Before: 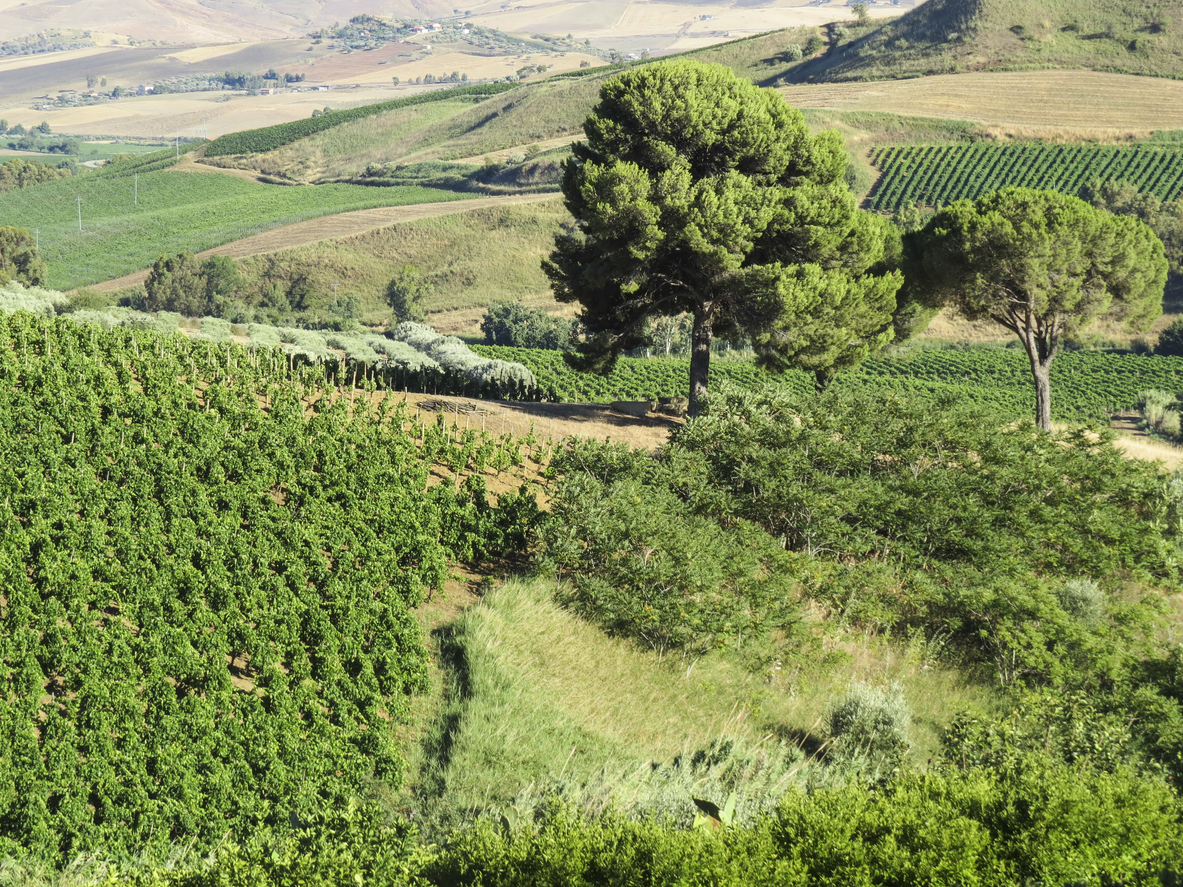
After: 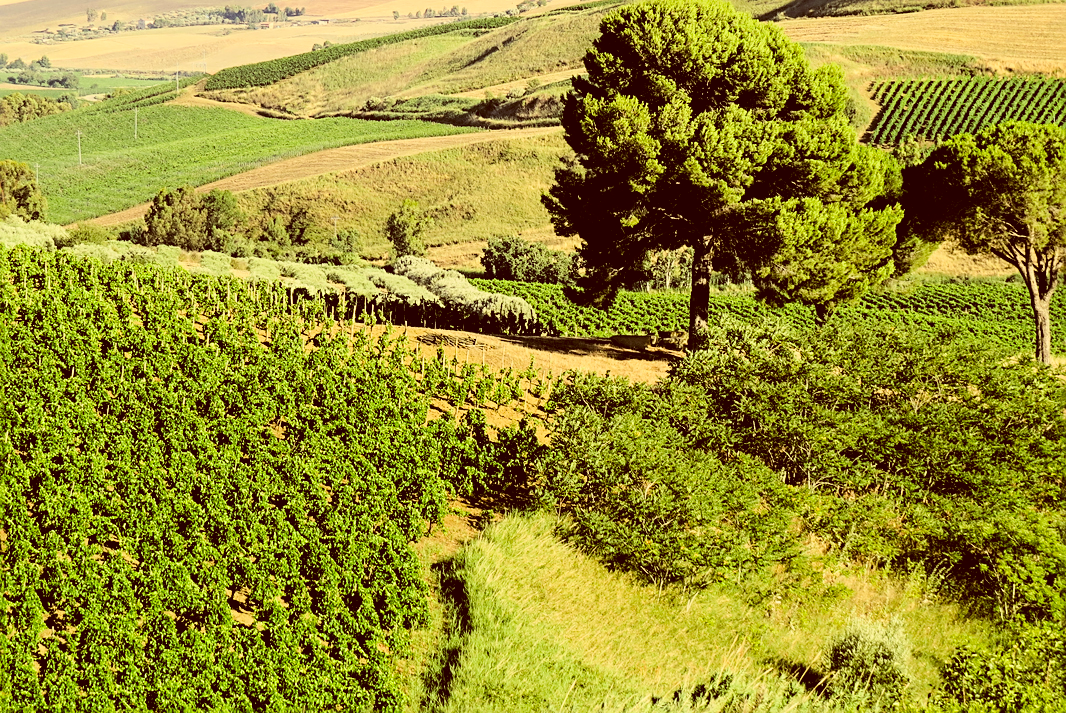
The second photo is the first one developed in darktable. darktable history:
exposure: exposure 0.213 EV, compensate exposure bias true, compensate highlight preservation false
filmic rgb: black relative exposure -5.14 EV, white relative exposure 3.53 EV, hardness 3.17, contrast 1.183, highlights saturation mix -49.26%, color science v6 (2022)
color correction: highlights a* 1.04, highlights b* 24.54, shadows a* 16.11, shadows b* 24.54
crop: top 7.52%, right 9.879%, bottom 12.053%
sharpen: on, module defaults
contrast brightness saturation: contrast 0.082, saturation 0.02
shadows and highlights: shadows -31.21, highlights 30.32
